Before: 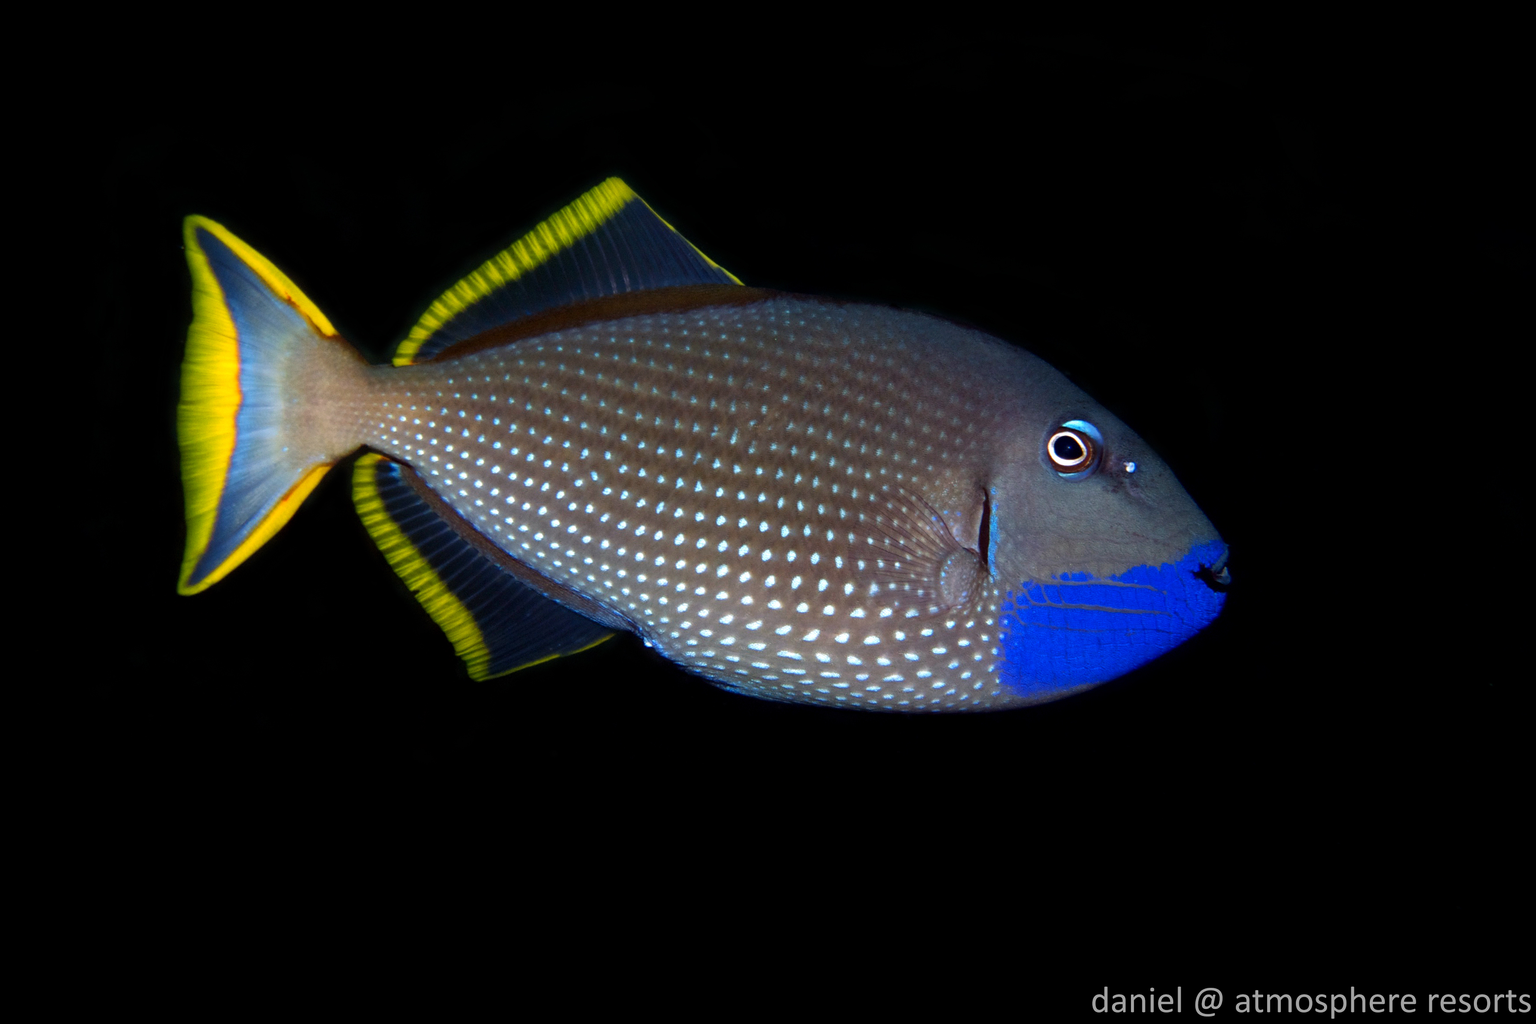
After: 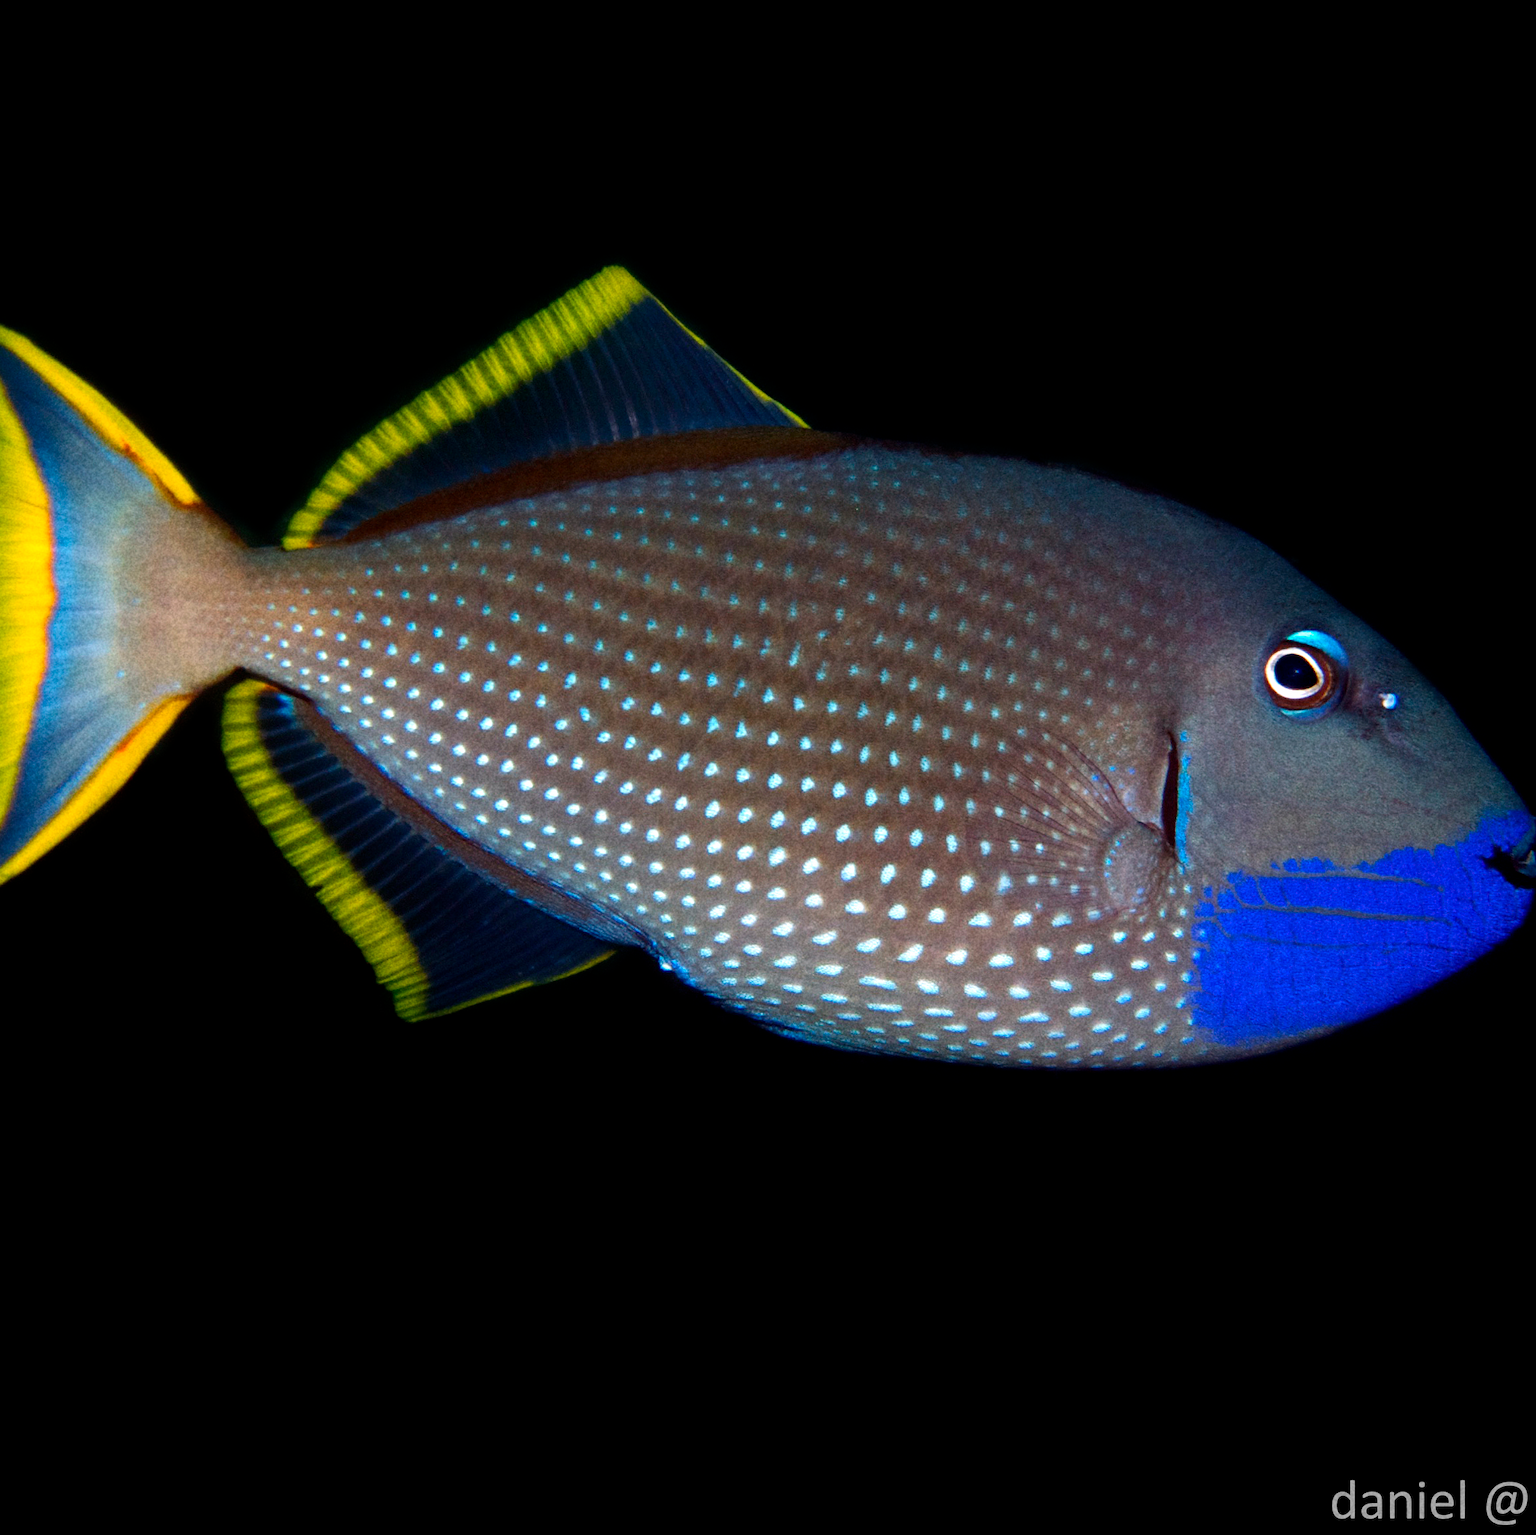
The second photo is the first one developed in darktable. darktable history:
grain: coarseness 22.88 ISO
crop and rotate: left 13.342%, right 19.991%
